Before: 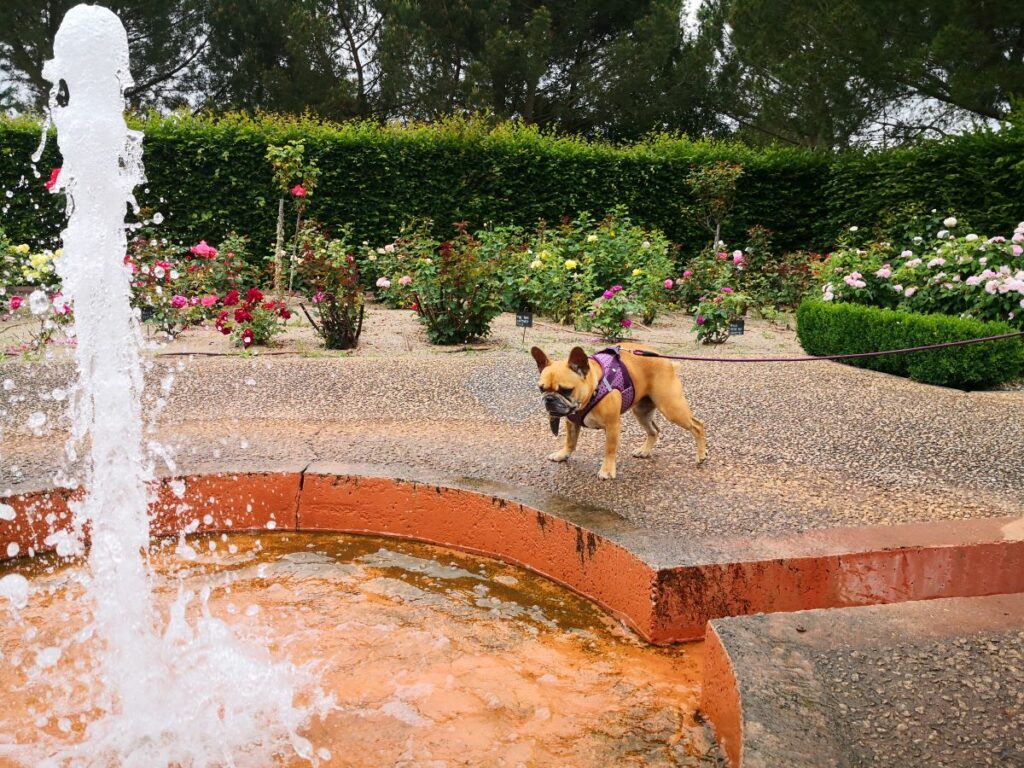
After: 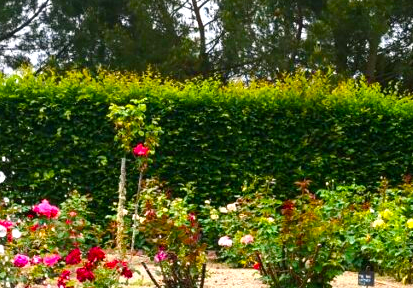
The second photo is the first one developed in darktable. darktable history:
crop: left 15.518%, top 5.433%, right 44.063%, bottom 57.043%
color balance rgb: shadows lift › luminance -5.325%, shadows lift › chroma 1.163%, shadows lift › hue 218.25°, shadows fall-off 101.107%, perceptual saturation grading › global saturation 36.186%, perceptual saturation grading › shadows 35.836%, mask middle-gray fulcrum 22.81%
exposure: black level correction 0, exposure 0.7 EV, compensate highlight preservation false
contrast brightness saturation: contrast -0.015, brightness -0.013, saturation 0.028
